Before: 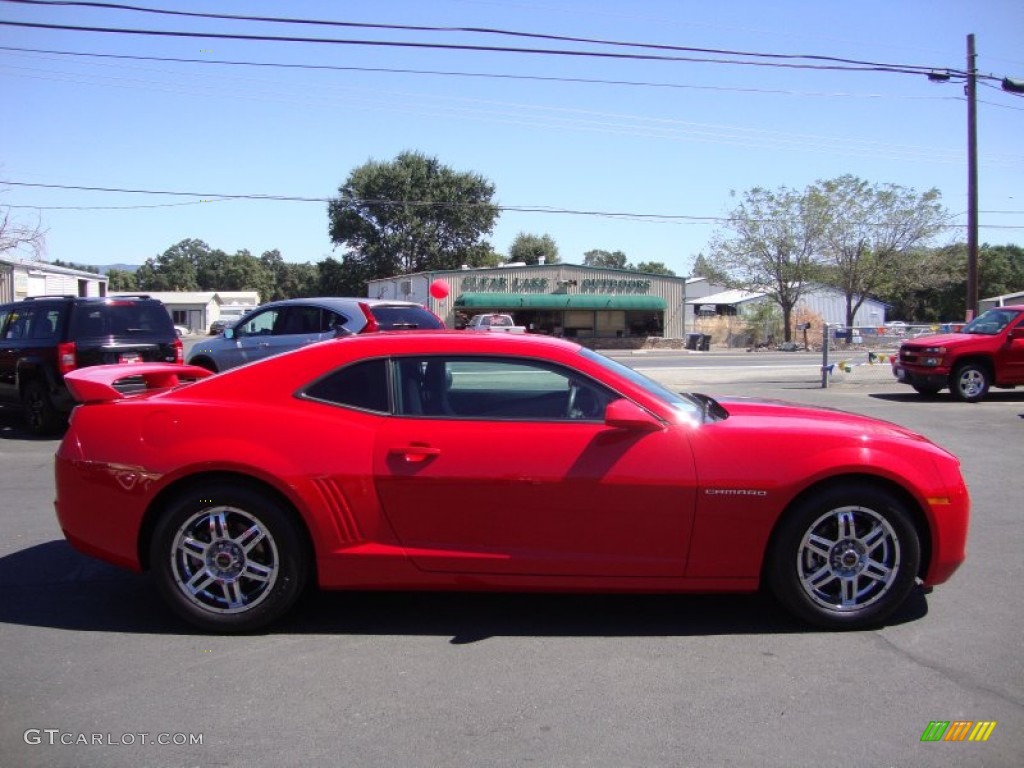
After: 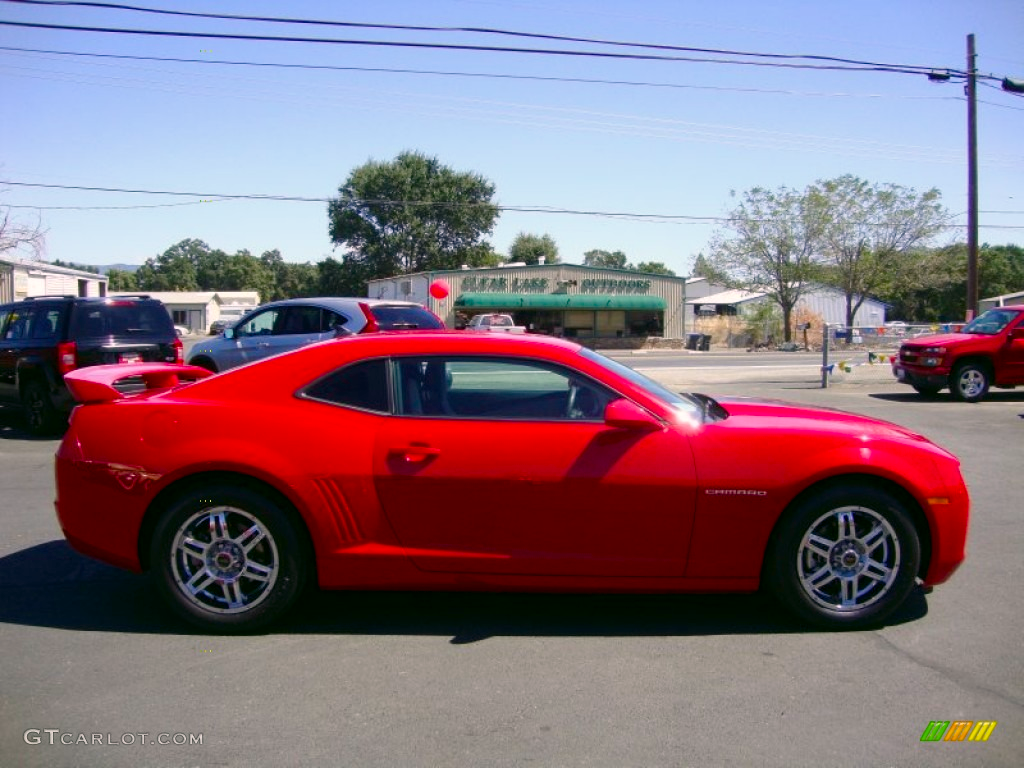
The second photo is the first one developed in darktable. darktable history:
color correction: highlights a* 4.37, highlights b* 4.96, shadows a* -7.21, shadows b* 4.59
color balance rgb: power › hue 329.66°, perceptual saturation grading › global saturation 34.587%, perceptual saturation grading › highlights -29.958%, perceptual saturation grading › shadows 35.673%
